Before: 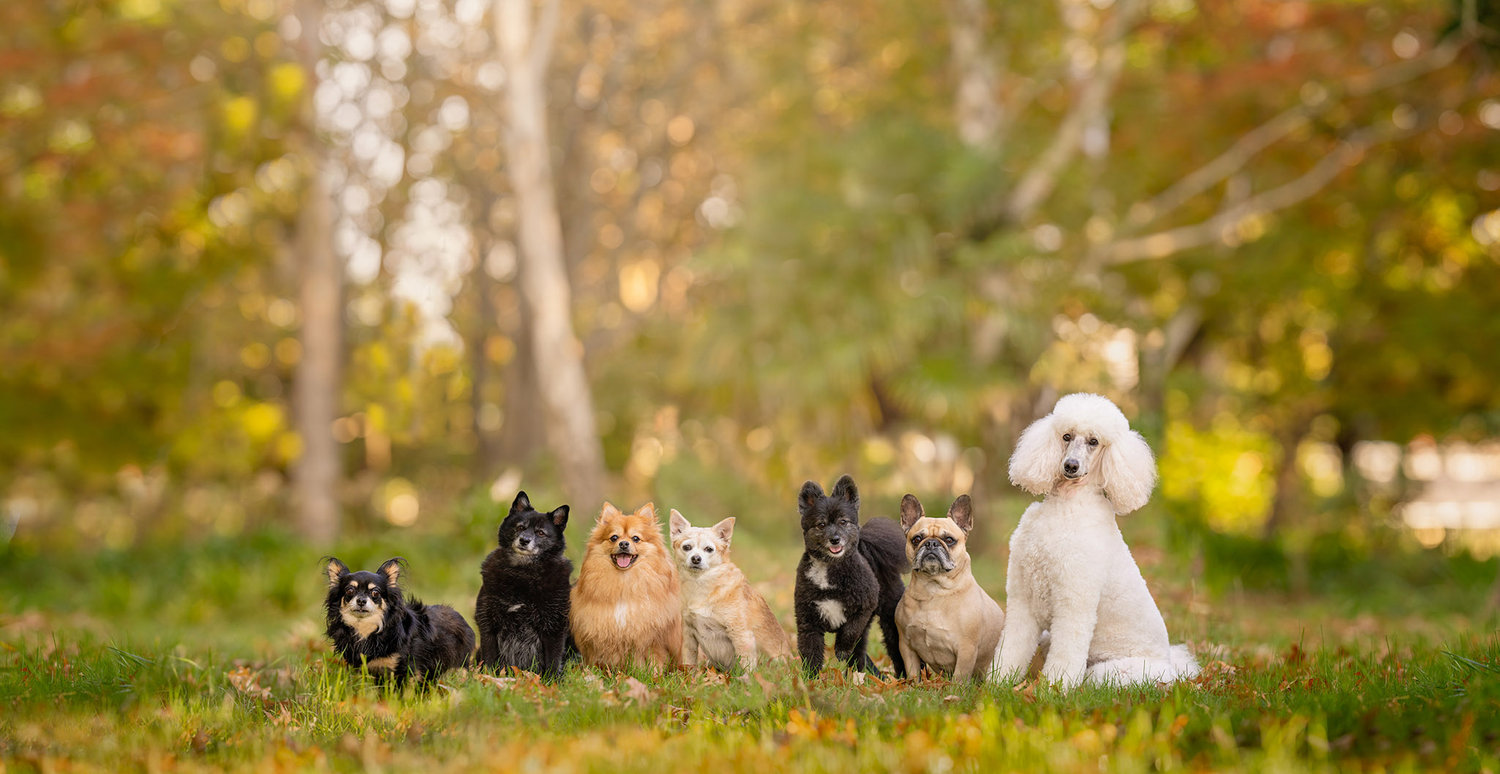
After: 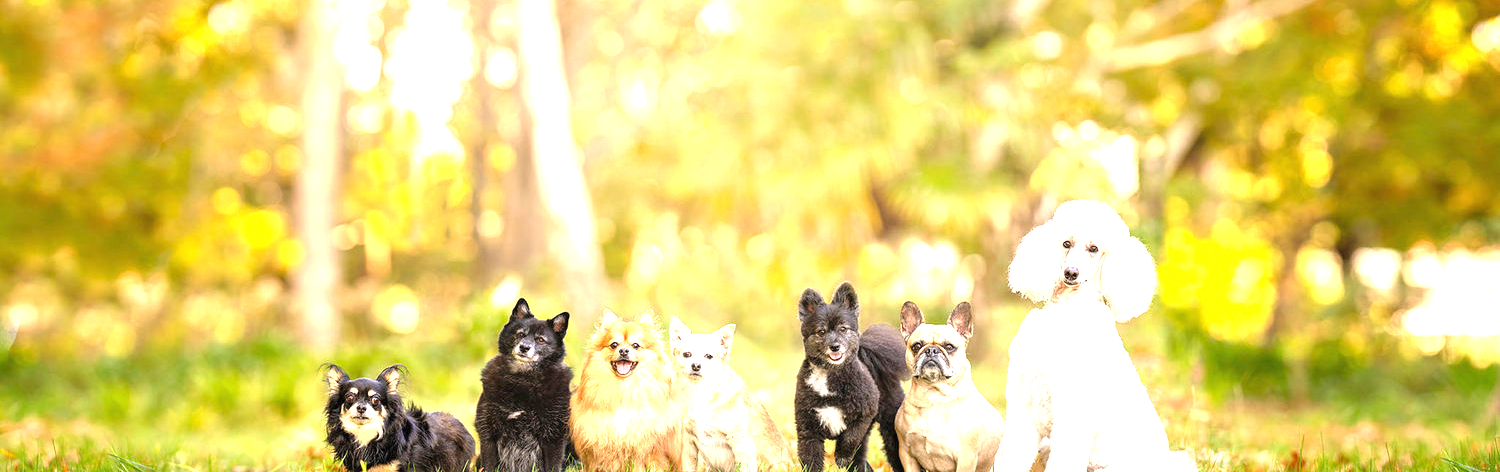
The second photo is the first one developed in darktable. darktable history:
exposure: black level correction 0, exposure 1.749 EV, compensate exposure bias true, compensate highlight preservation false
crop and rotate: top 25.061%, bottom 13.938%
